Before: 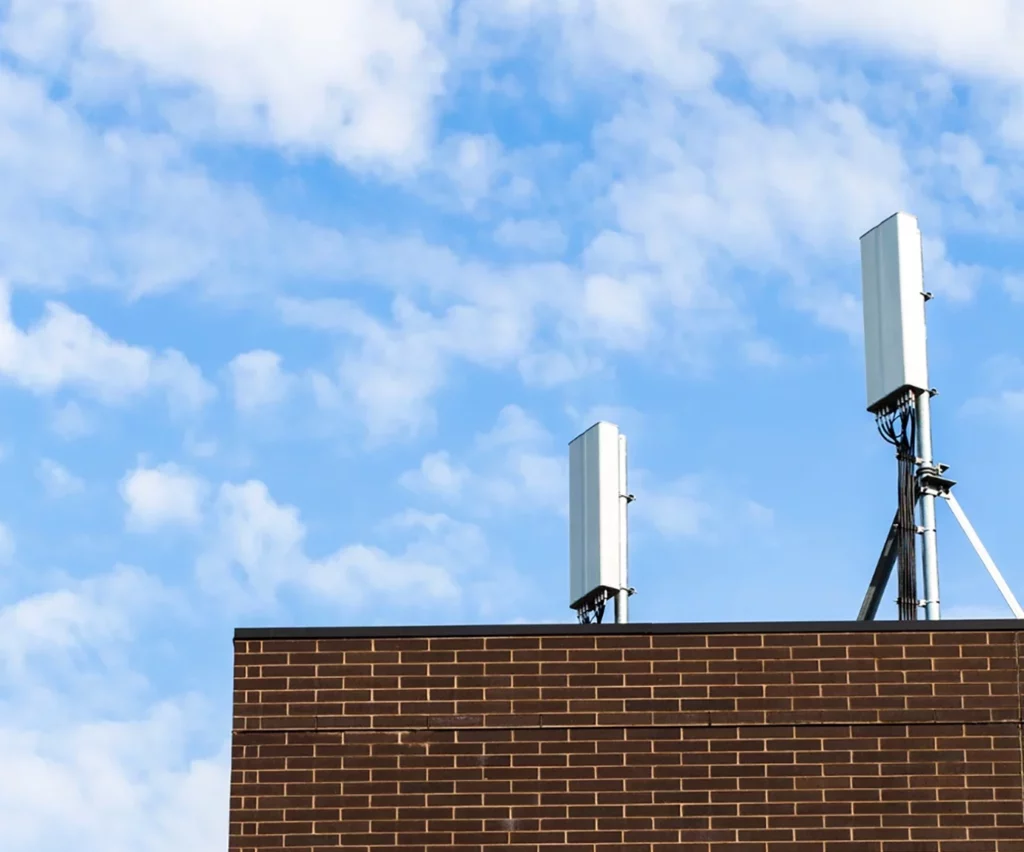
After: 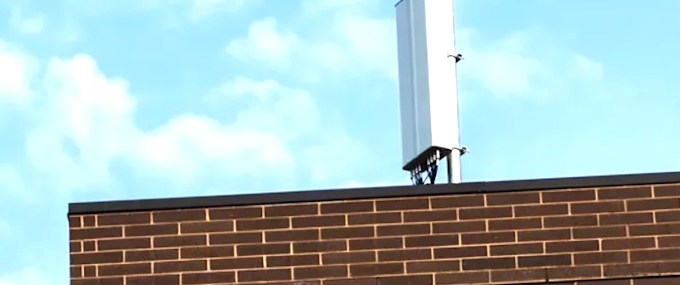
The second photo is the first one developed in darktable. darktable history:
rotate and perspective: rotation -2.29°, automatic cropping off
exposure: black level correction 0, exposure 0.7 EV, compensate exposure bias true, compensate highlight preservation false
crop: left 18.091%, top 51.13%, right 17.525%, bottom 16.85%
